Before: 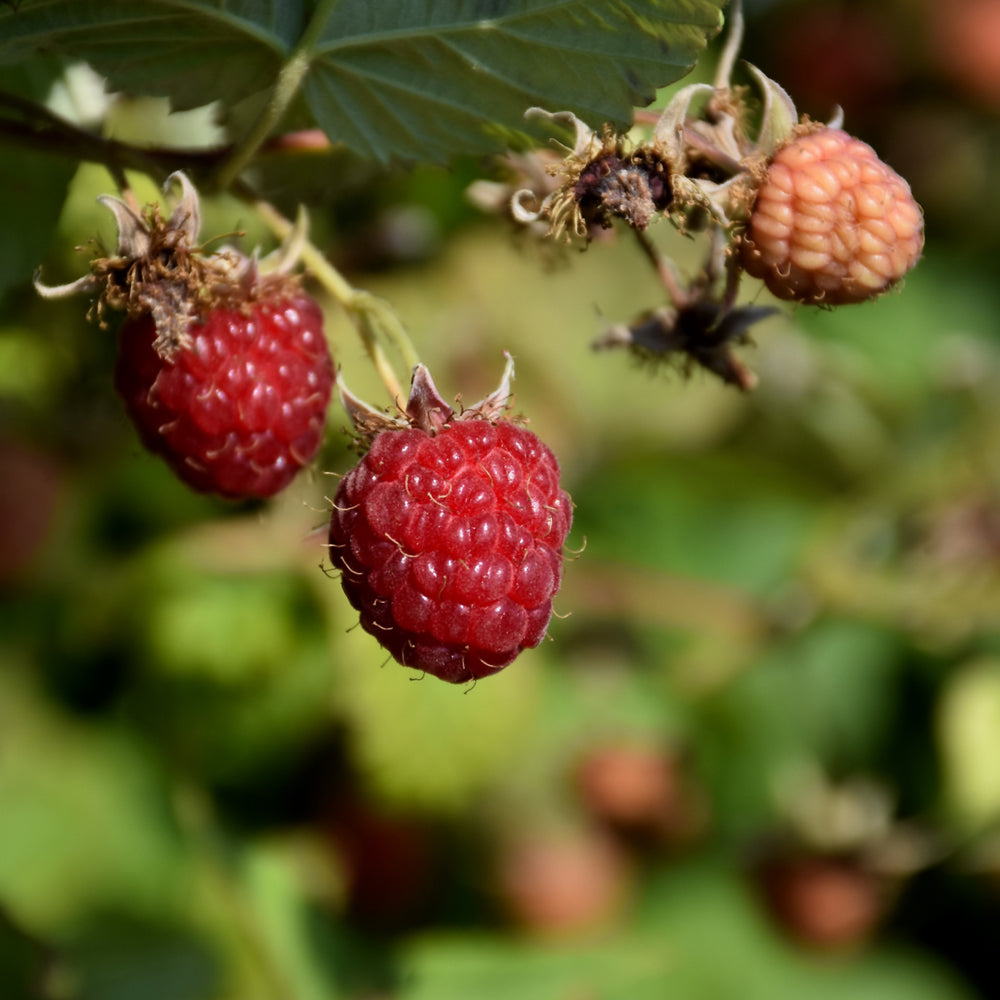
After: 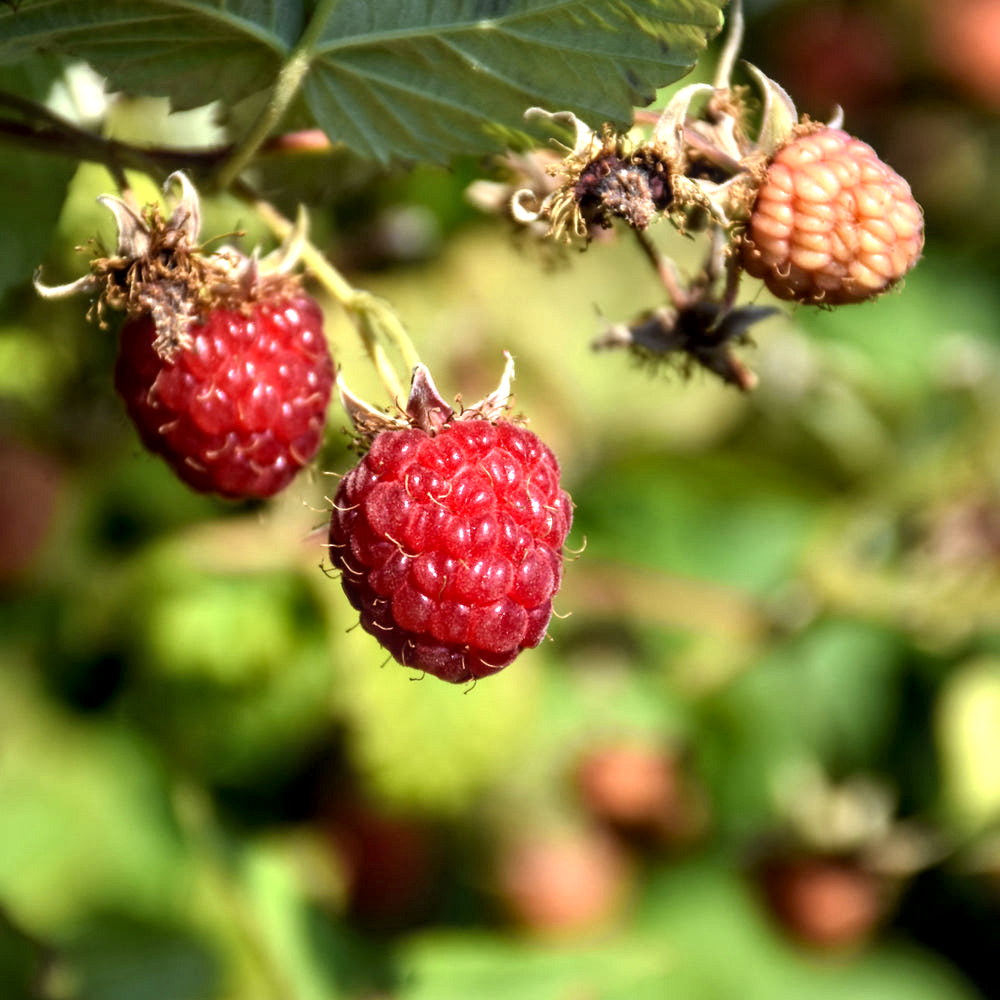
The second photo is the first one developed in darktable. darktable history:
exposure: black level correction 0, exposure 0.9 EV, compensate highlight preservation false
local contrast: detail 130%
